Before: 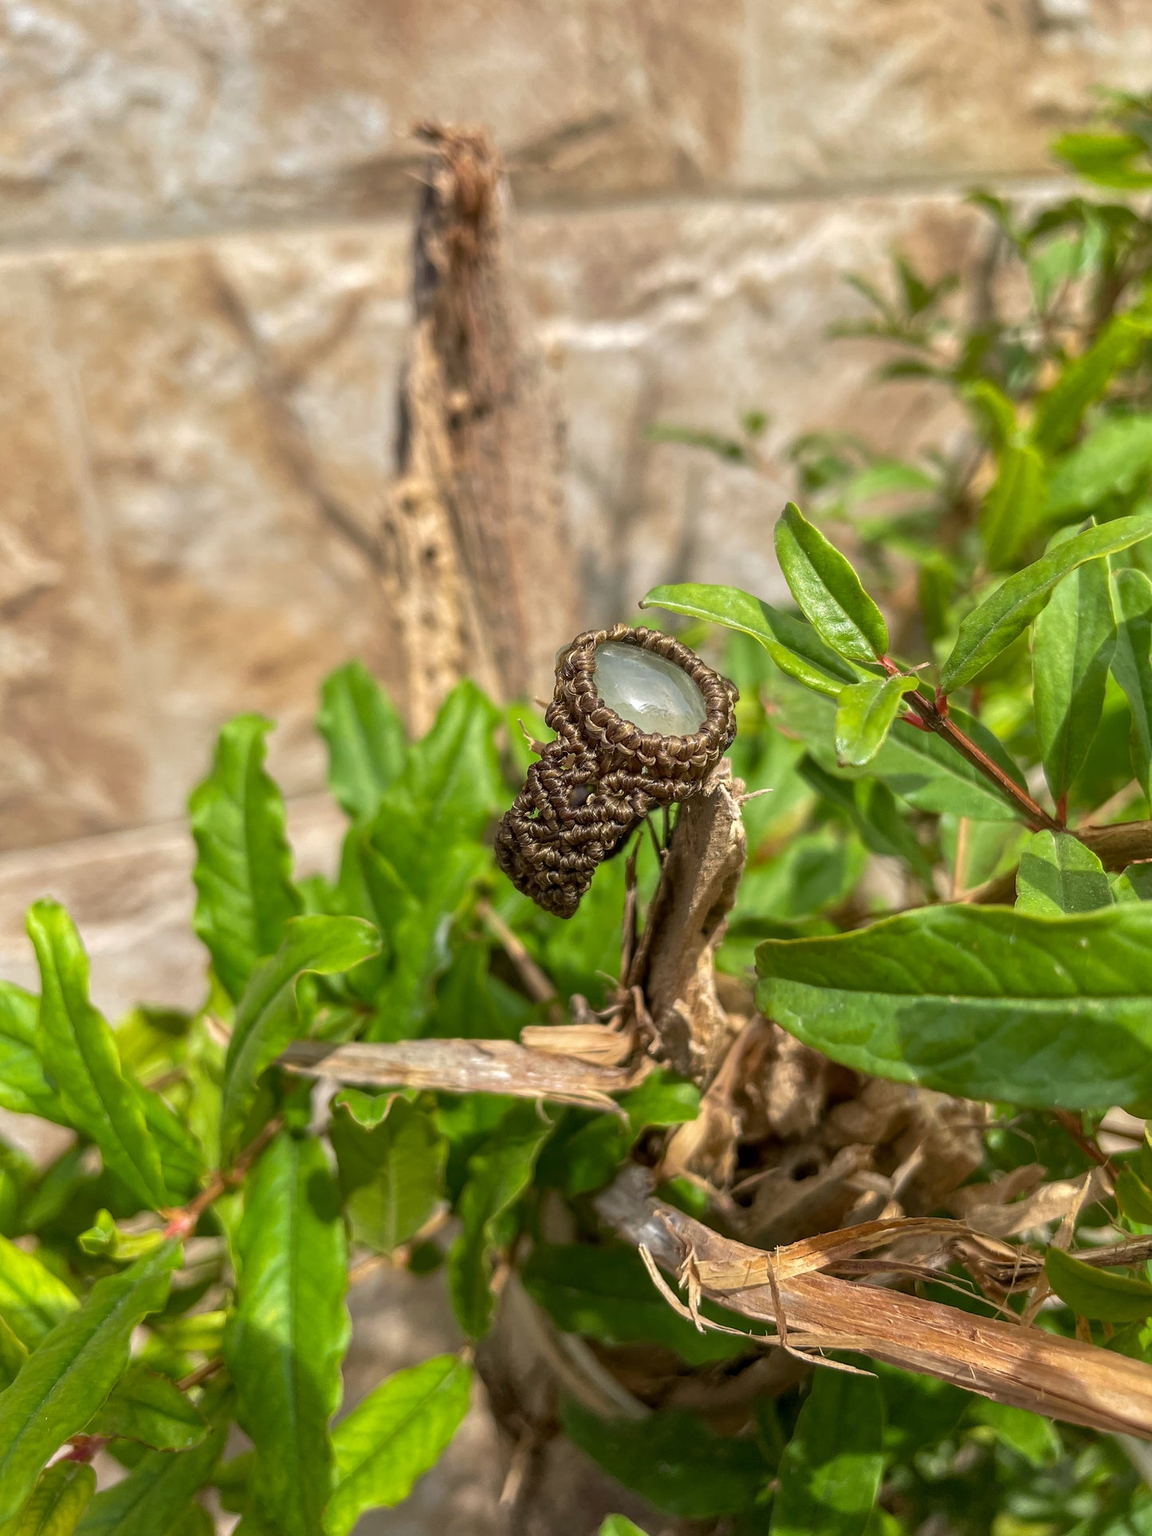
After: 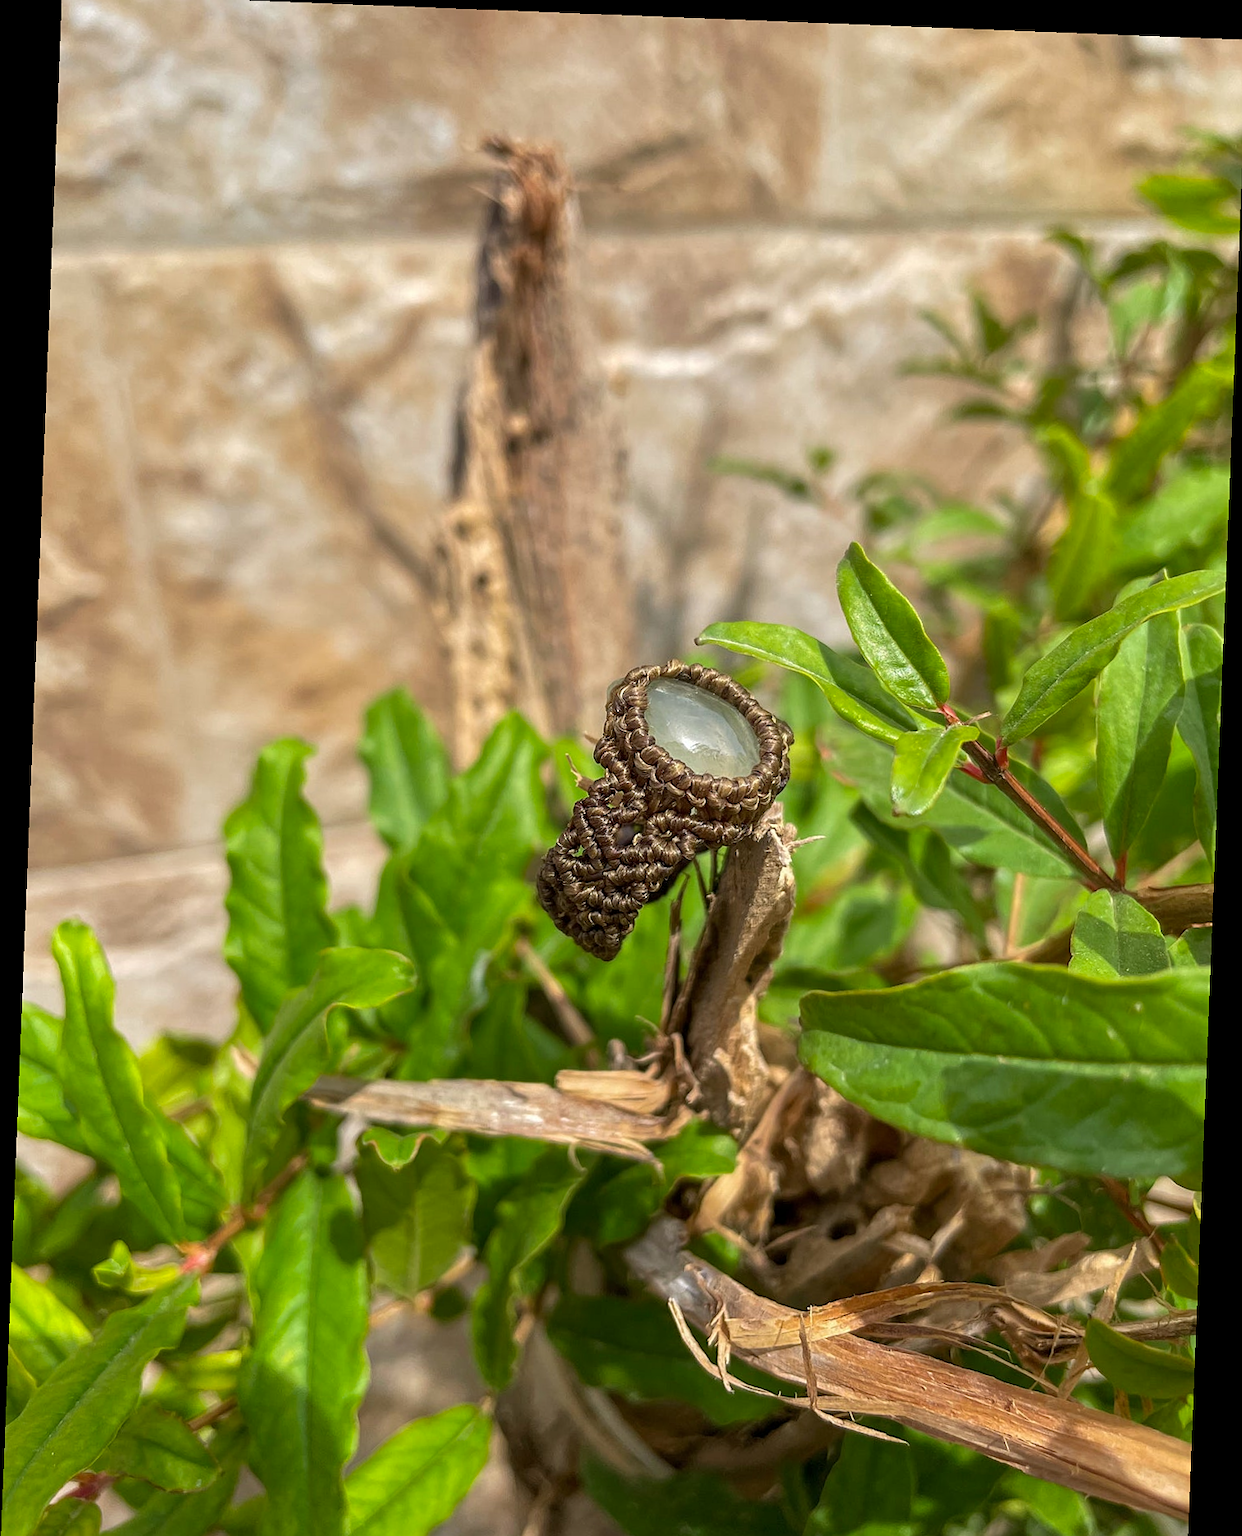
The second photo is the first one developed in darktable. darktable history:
vibrance: on, module defaults
sharpen: radius 1.272, amount 0.305, threshold 0
crop: top 0.448%, right 0.264%, bottom 5.045%
rotate and perspective: rotation 2.27°, automatic cropping off
